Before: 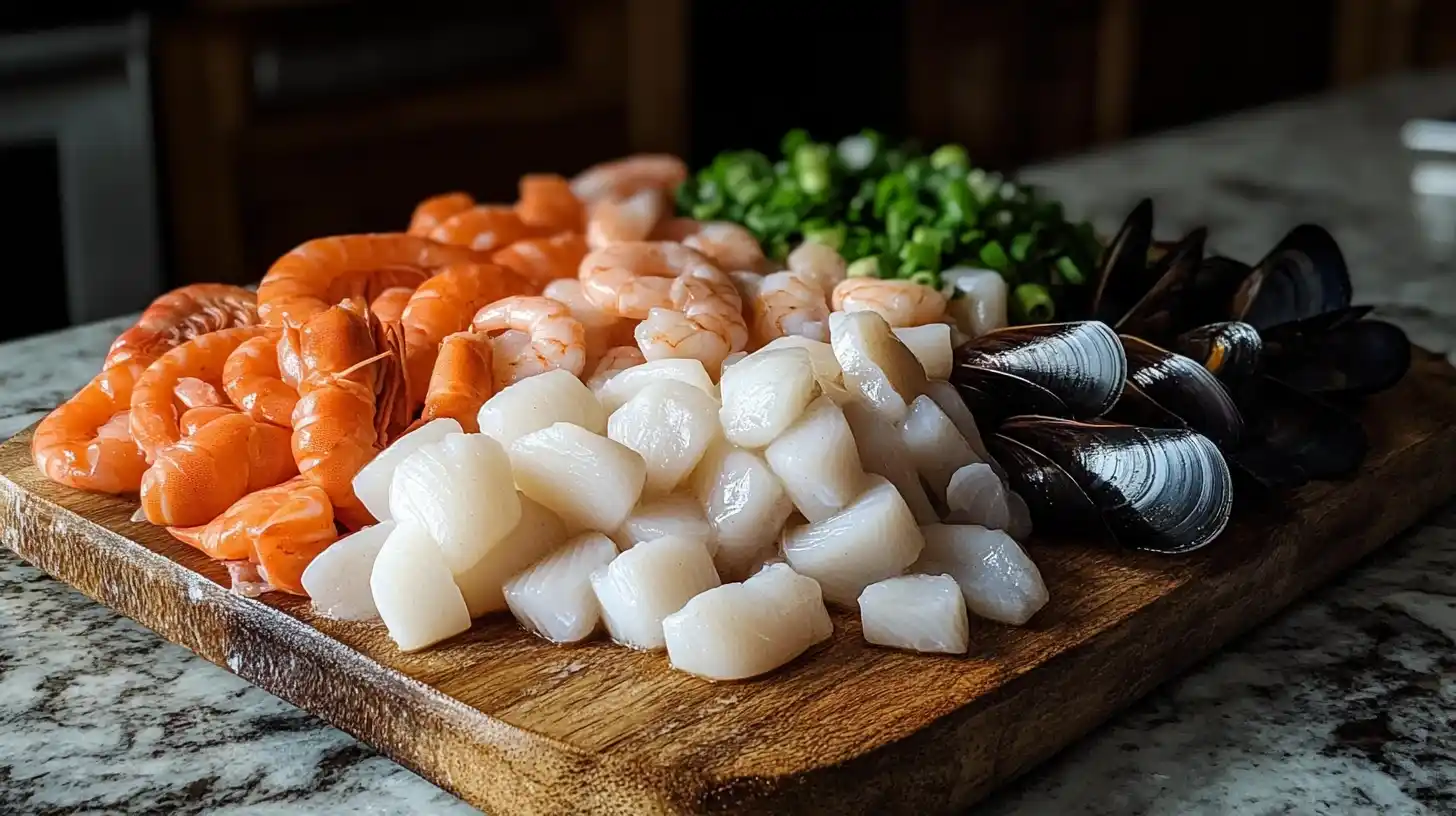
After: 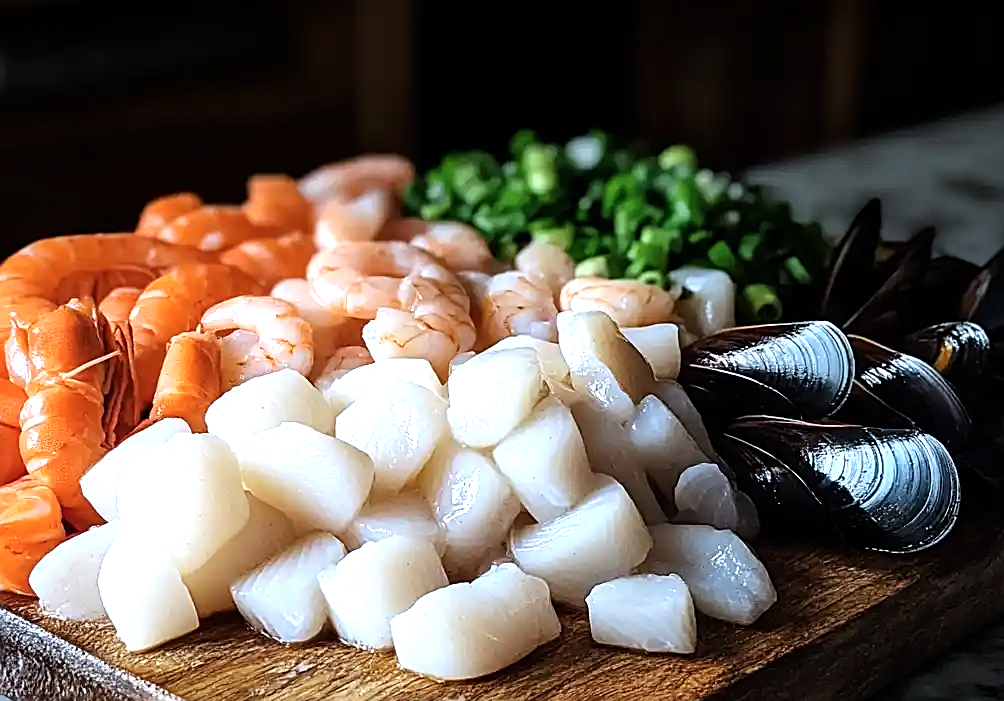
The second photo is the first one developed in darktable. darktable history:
color calibration: gray › normalize channels true, x 0.37, y 0.377, temperature 4300.39 K, gamut compression 0.021
sharpen: on, module defaults
tone equalizer: -8 EV -0.719 EV, -7 EV -0.706 EV, -6 EV -0.573 EV, -5 EV -0.361 EV, -3 EV 0.378 EV, -2 EV 0.6 EV, -1 EV 0.69 EV, +0 EV 0.778 EV, mask exposure compensation -0.51 EV
crop: left 18.703%, right 12.319%, bottom 14.012%
